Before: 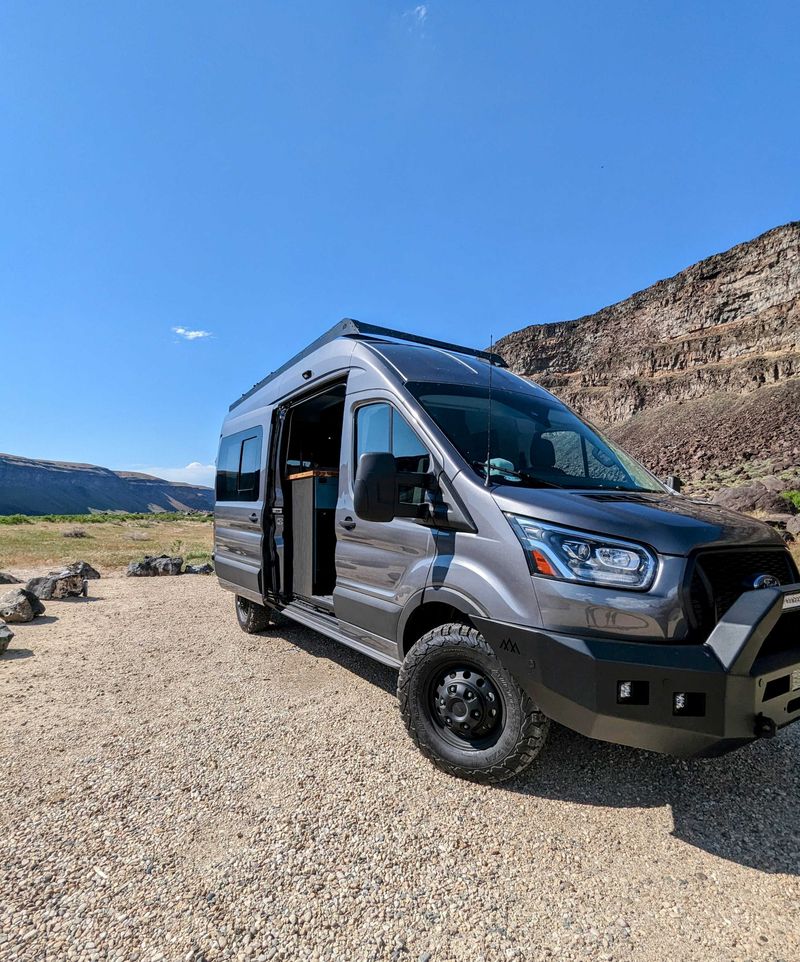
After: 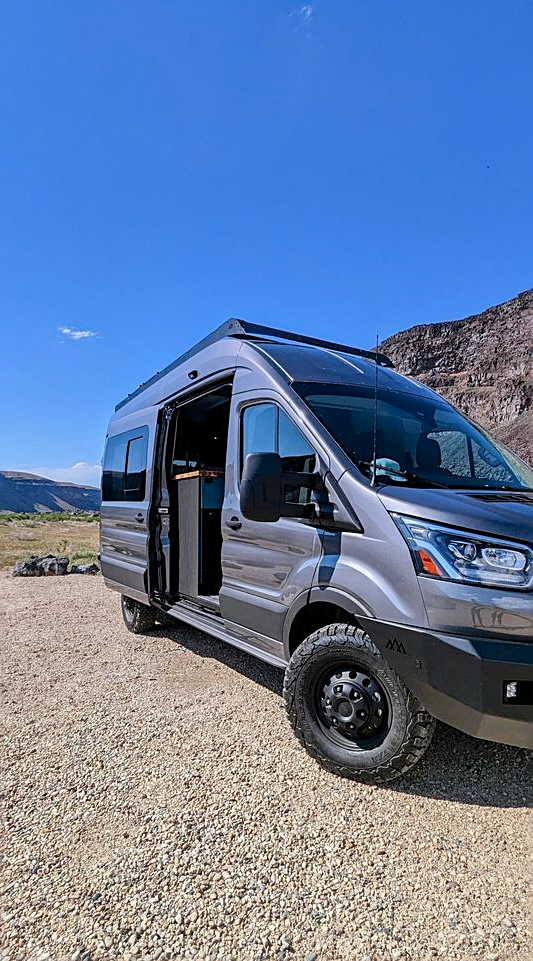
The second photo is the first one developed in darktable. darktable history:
graduated density: hue 238.83°, saturation 50%
sharpen: on, module defaults
levels: levels [0, 0.478, 1]
shadows and highlights: low approximation 0.01, soften with gaussian
crop and rotate: left 14.292%, right 19.041%
